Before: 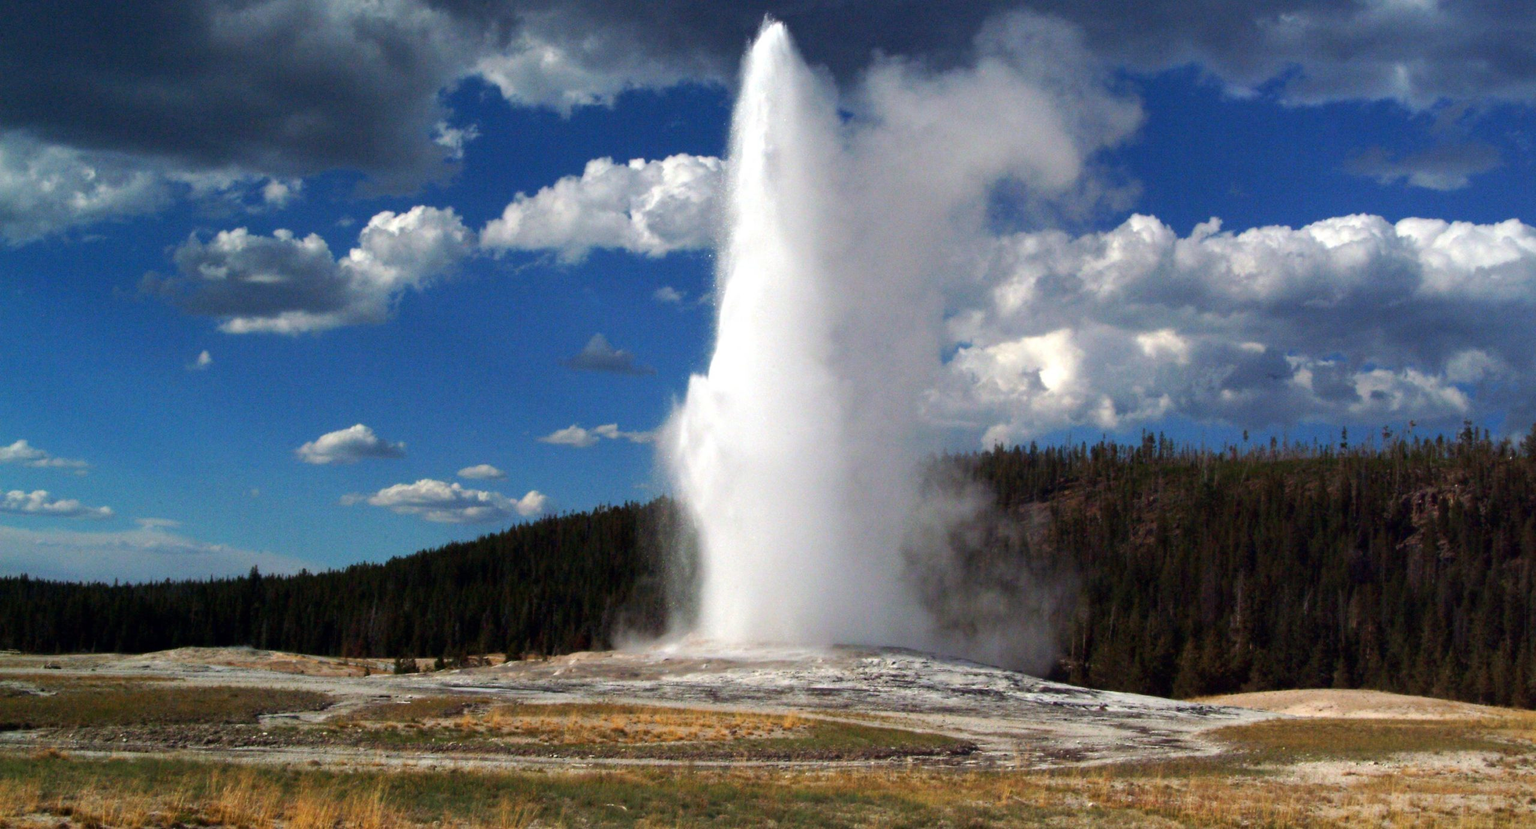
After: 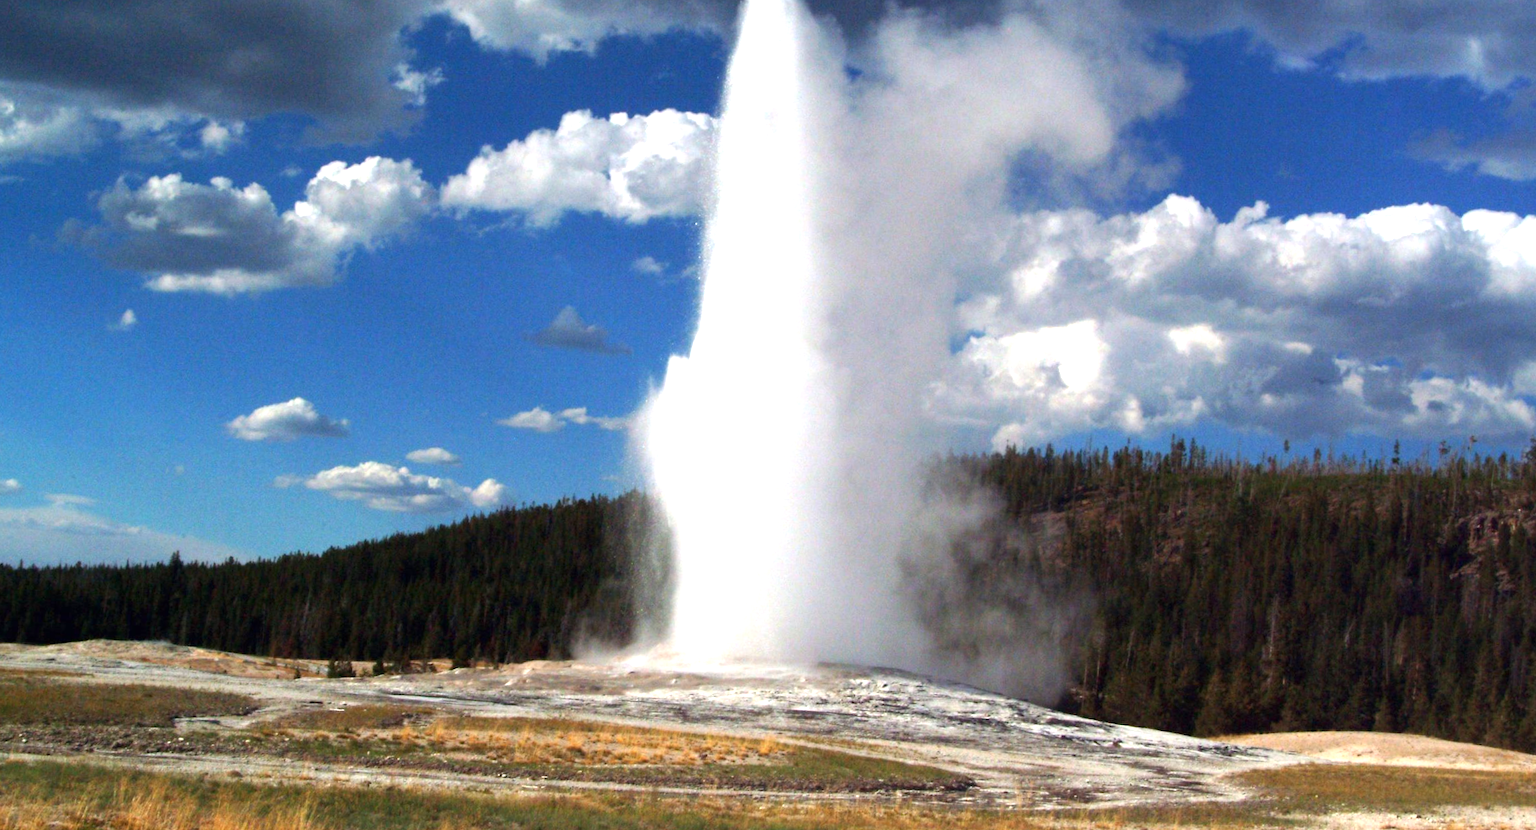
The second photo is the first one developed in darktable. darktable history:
exposure: black level correction 0, exposure 0.698 EV, compensate highlight preservation false
crop and rotate: angle -2.06°, left 3.098%, top 3.605%, right 1.377%, bottom 0.707%
color zones: mix -137.42%
